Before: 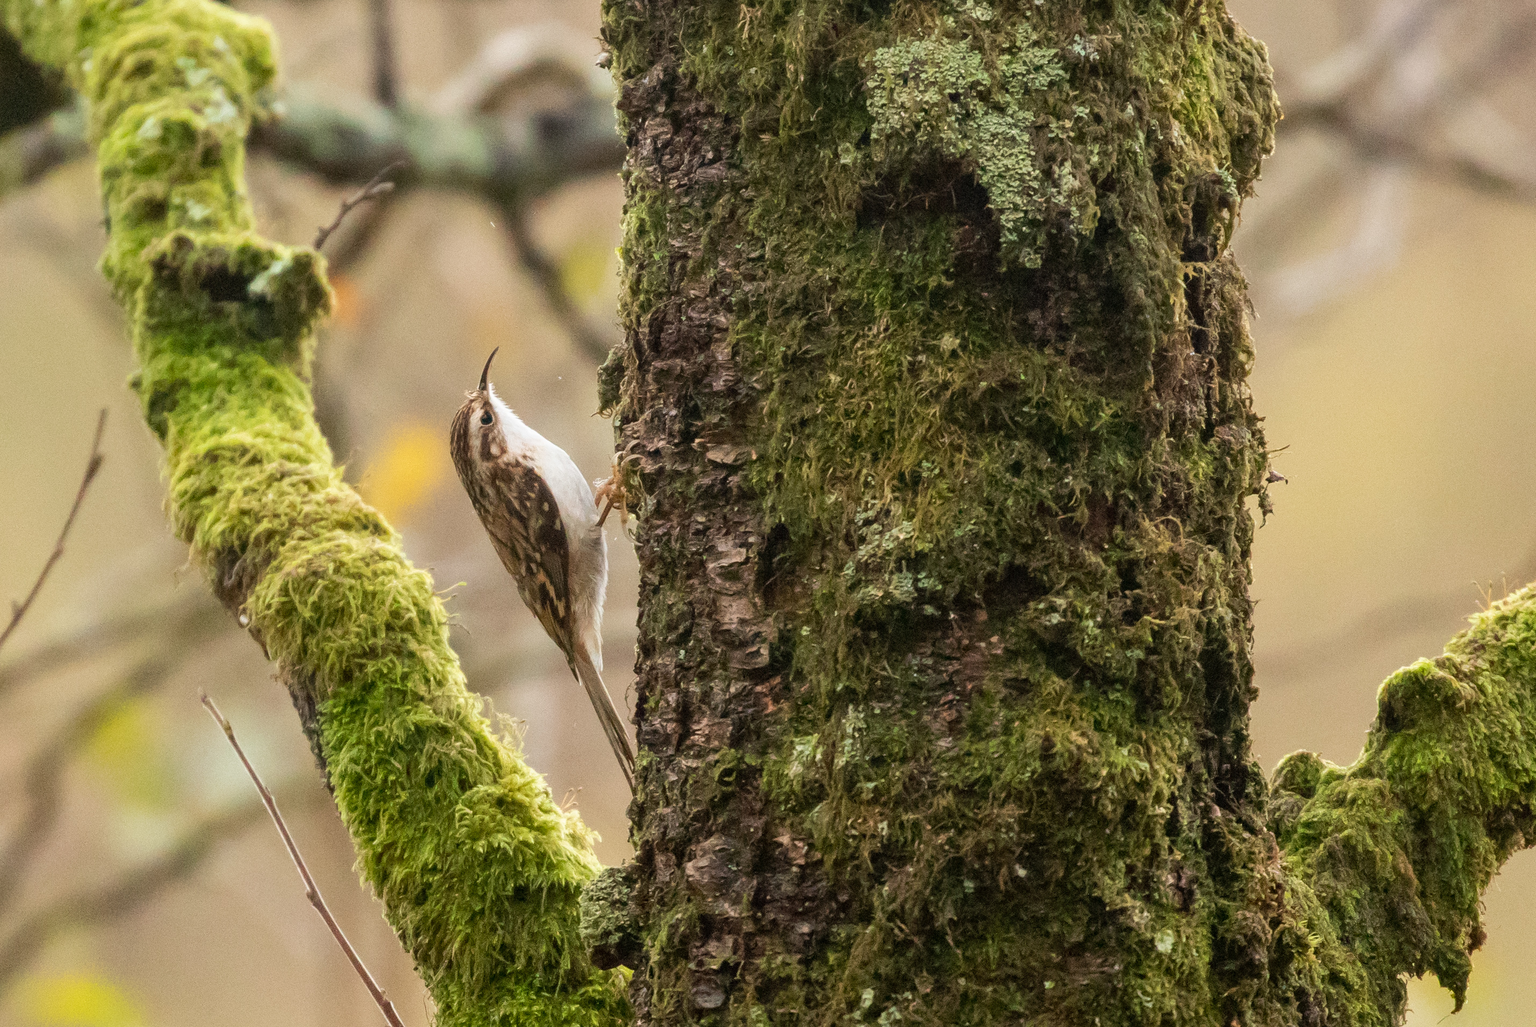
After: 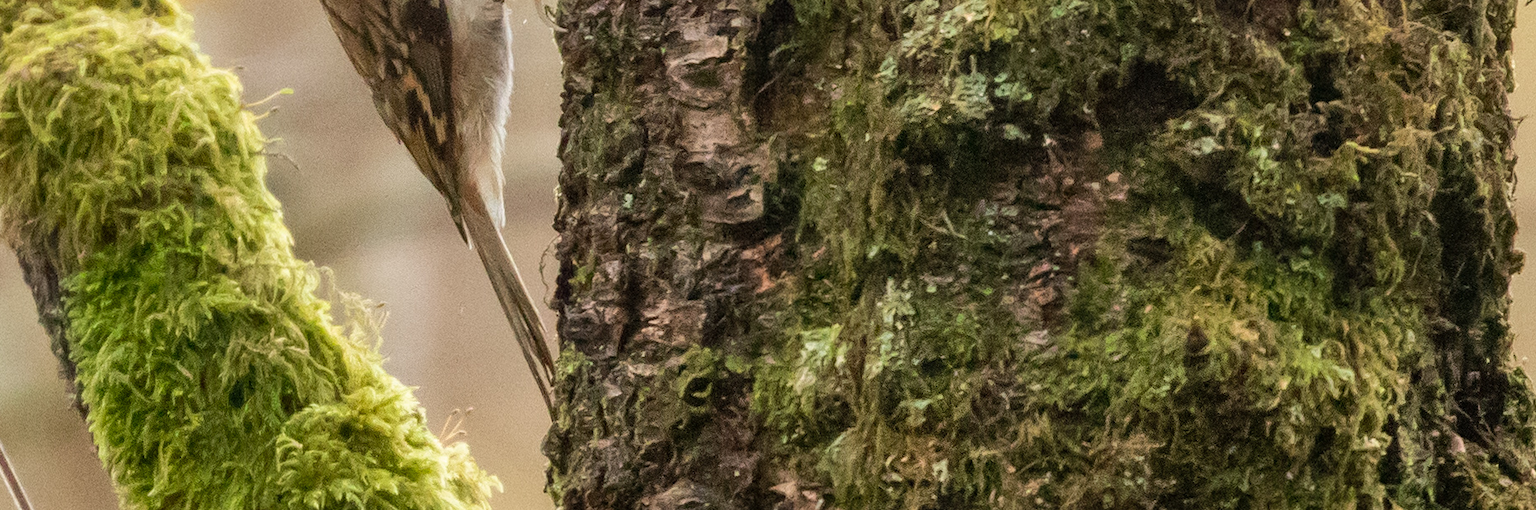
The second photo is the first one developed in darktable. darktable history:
crop: left 18.091%, top 51.13%, right 17.525%, bottom 16.85%
shadows and highlights: radius 264.75, soften with gaussian
